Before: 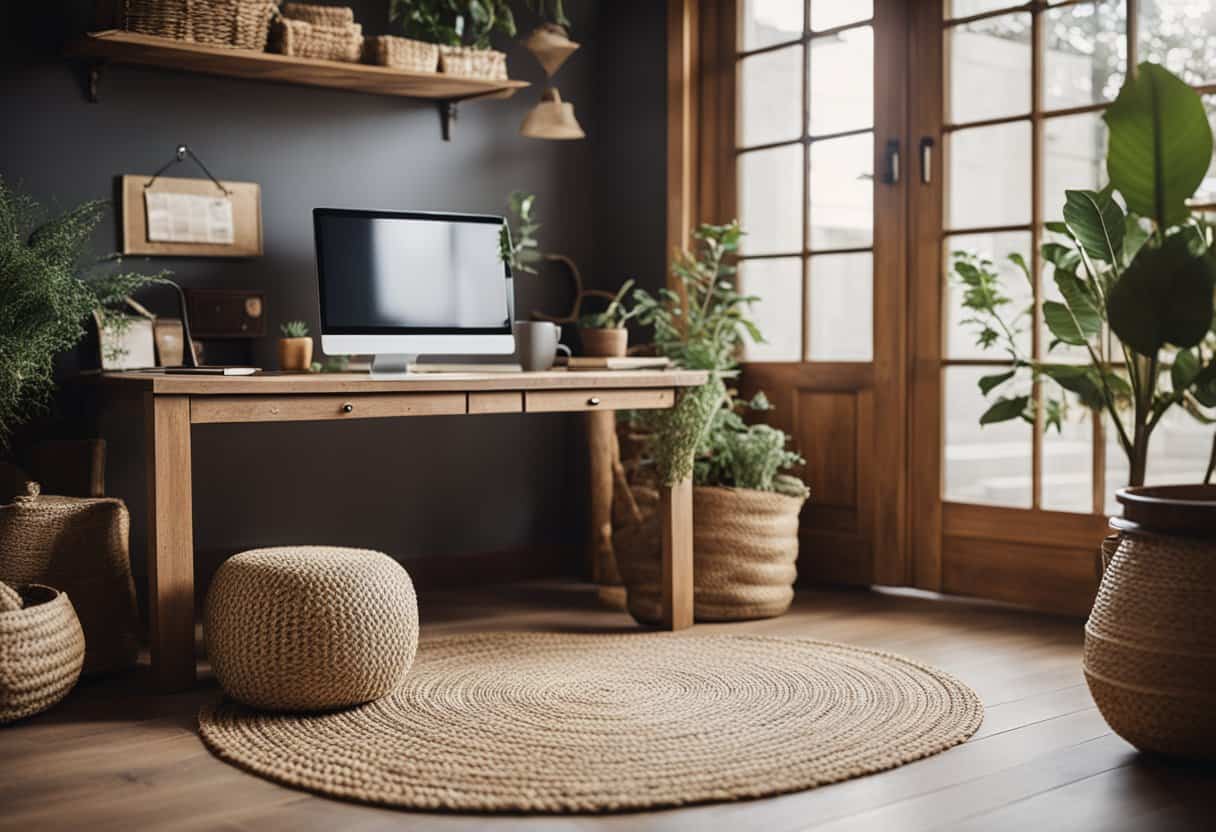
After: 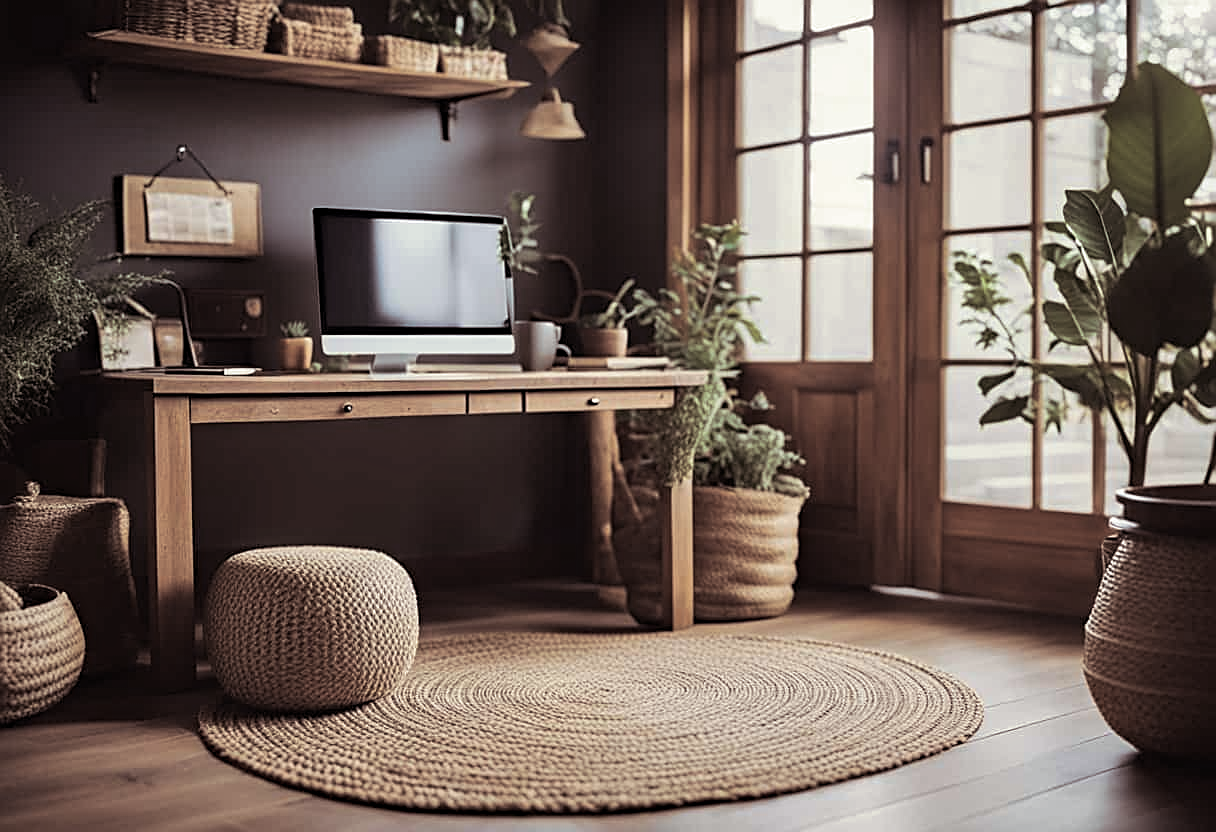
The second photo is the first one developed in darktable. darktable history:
sharpen: on, module defaults
haze removal: compatibility mode true, adaptive false
color balance: on, module defaults
split-toning: shadows › saturation 0.2
